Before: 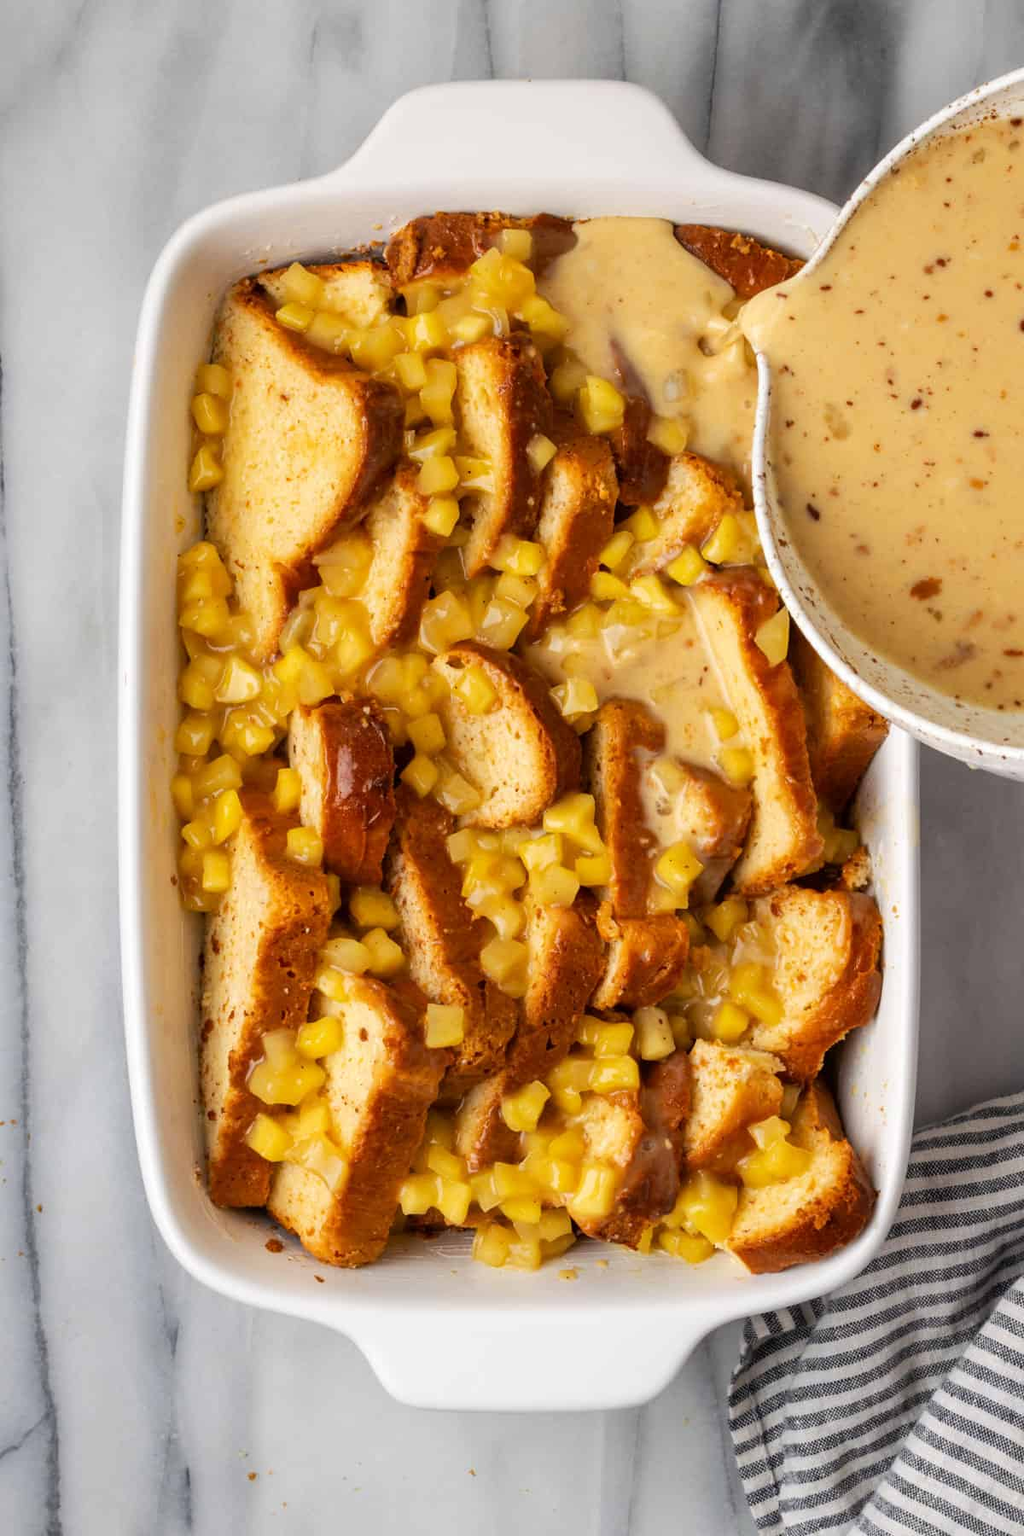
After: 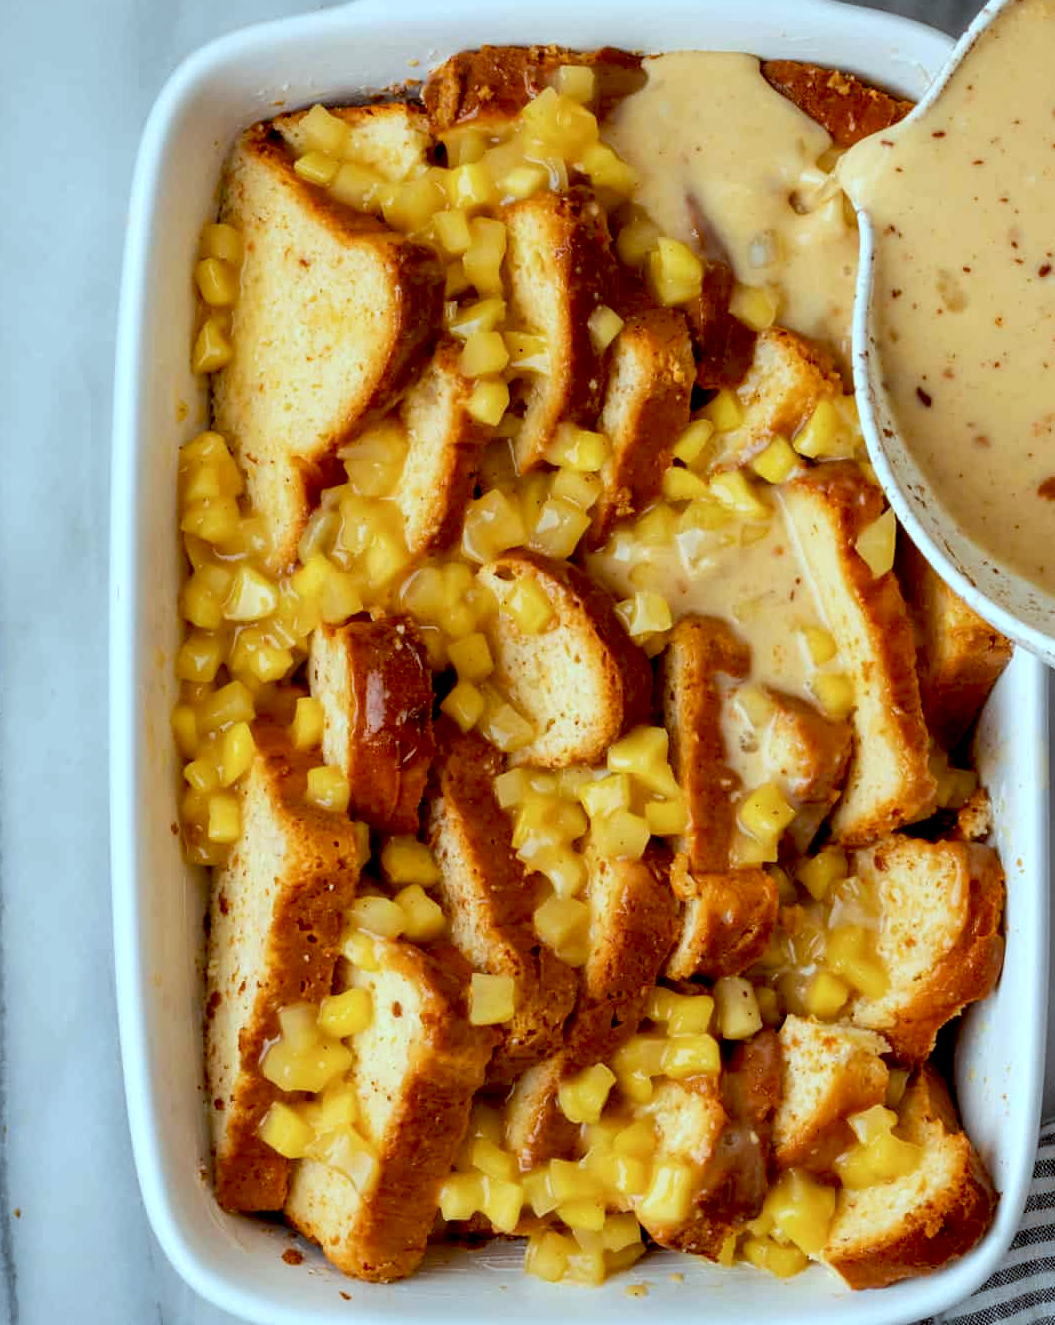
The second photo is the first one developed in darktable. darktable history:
color correction: highlights a* -11.71, highlights b* -15.58
exposure: black level correction 0.016, exposure -0.009 EV, compensate highlight preservation false
crop and rotate: left 2.425%, top 11.305%, right 9.6%, bottom 15.08%
